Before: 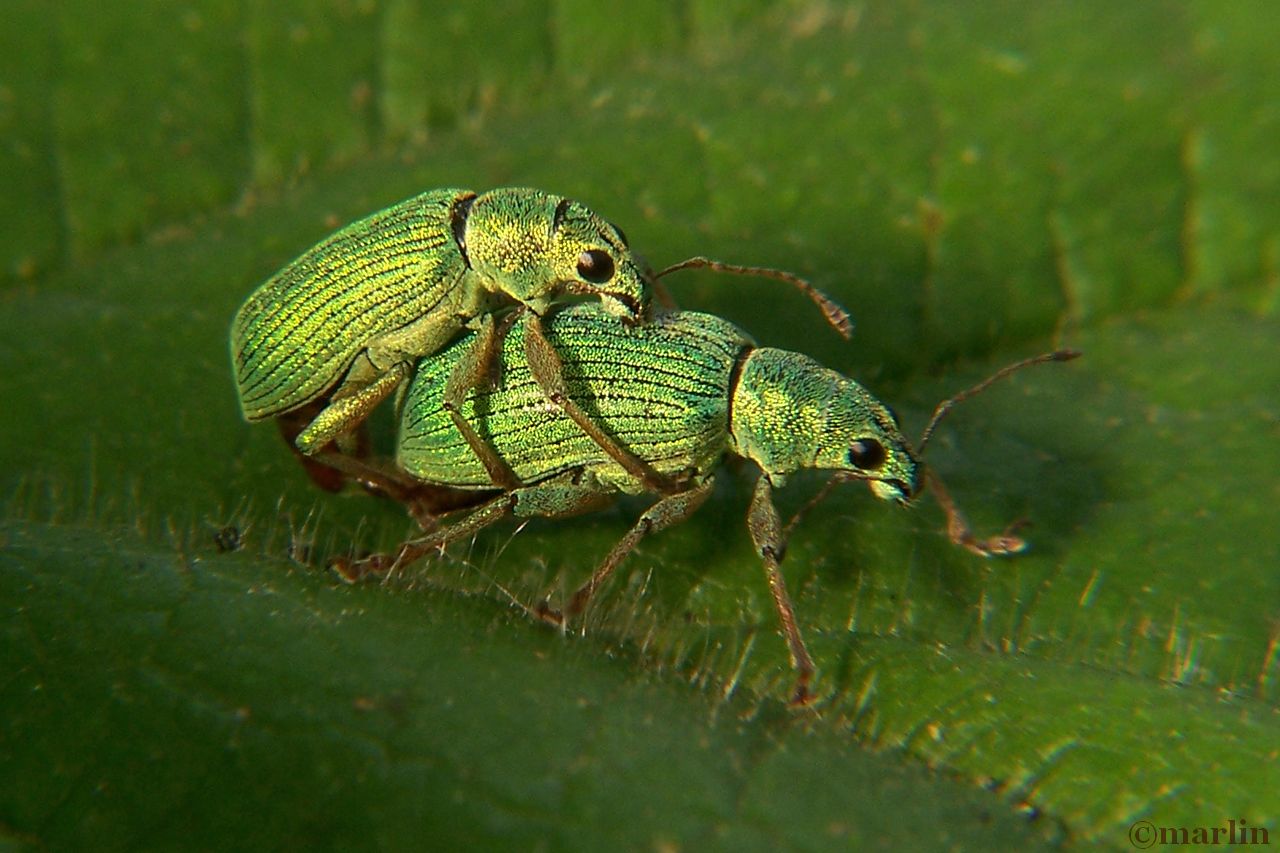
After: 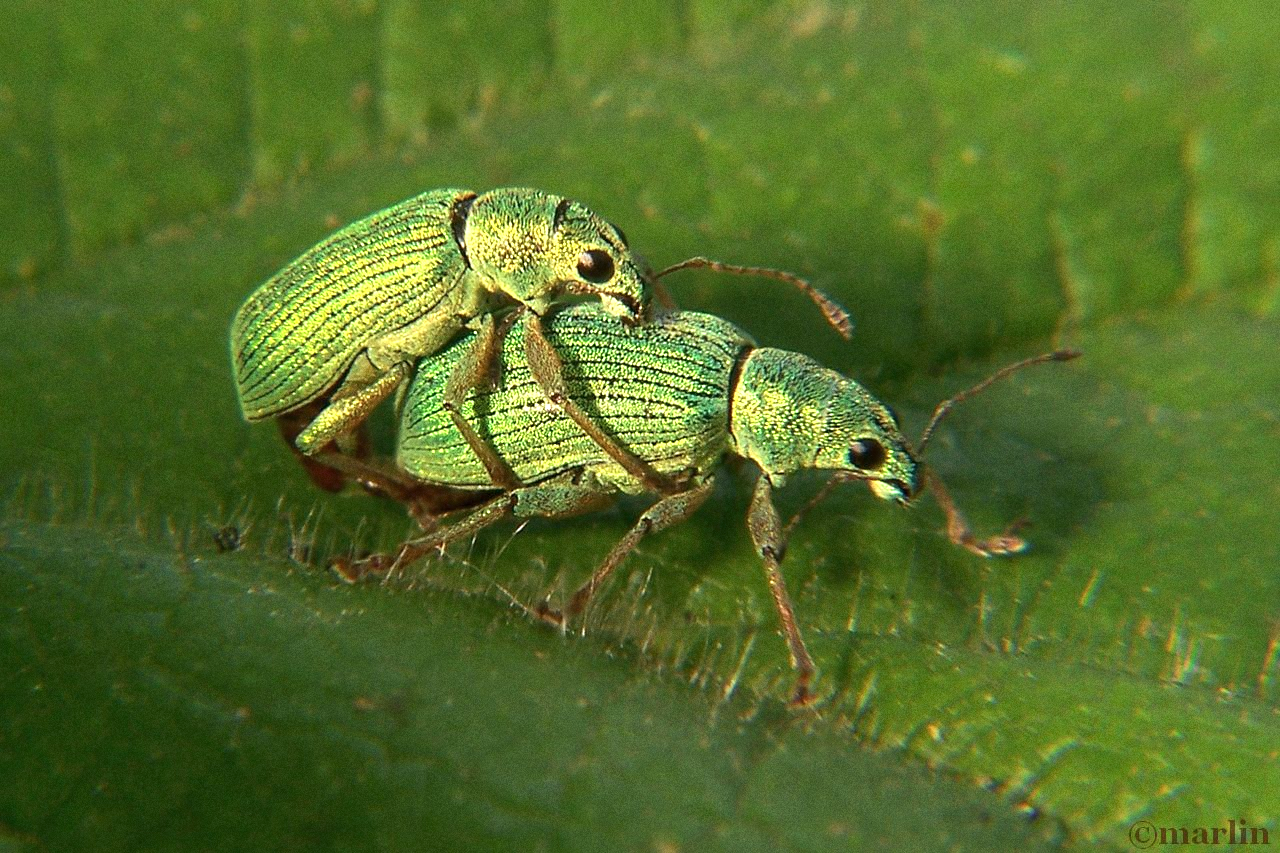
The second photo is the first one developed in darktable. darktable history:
color zones: curves: ch0 [(0, 0.613) (0.01, 0.613) (0.245, 0.448) (0.498, 0.529) (0.642, 0.665) (0.879, 0.777) (0.99, 0.613)]; ch1 [(0, 0) (0.143, 0) (0.286, 0) (0.429, 0) (0.571, 0) (0.714, 0) (0.857, 0)], mix -93.41%
tone equalizer: on, module defaults
exposure: exposure 0.661 EV, compensate highlight preservation false
grain: strength 26%
